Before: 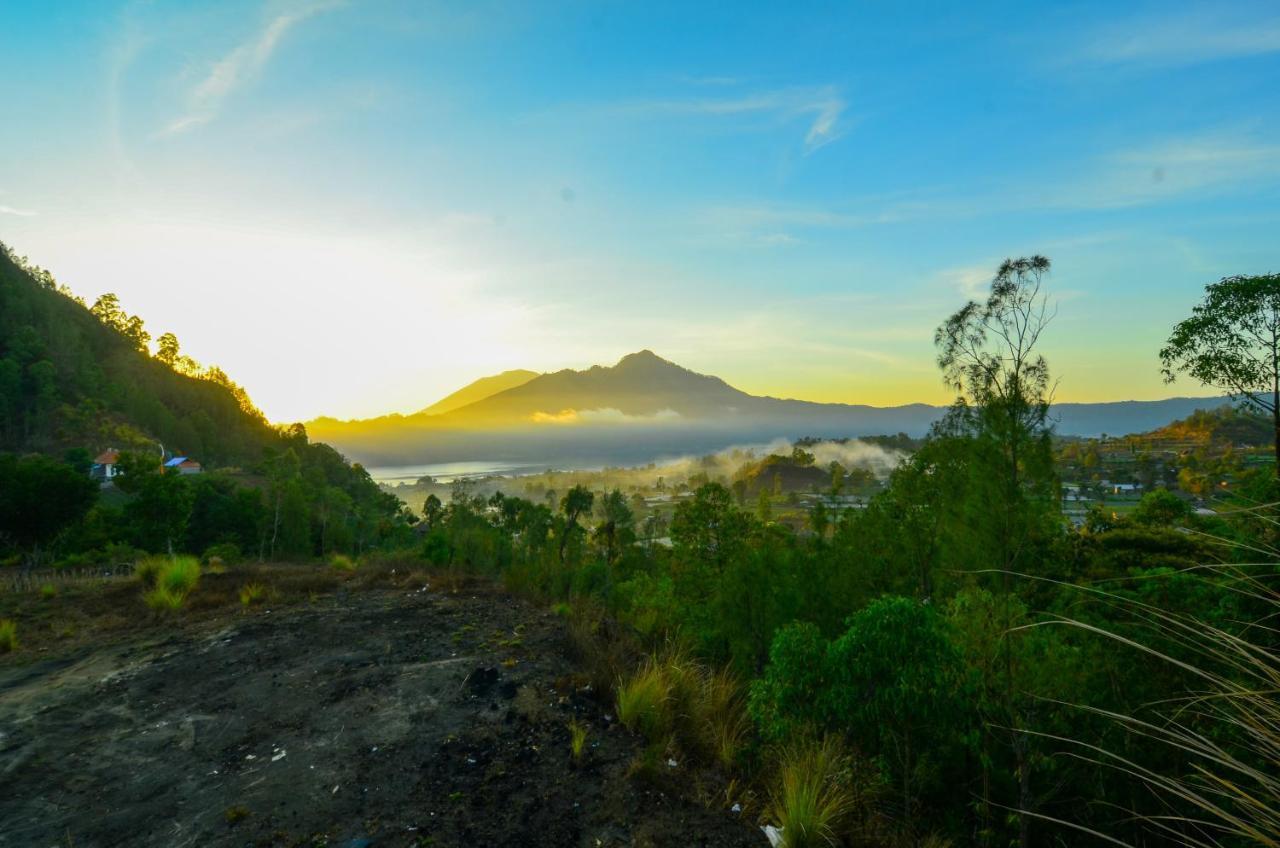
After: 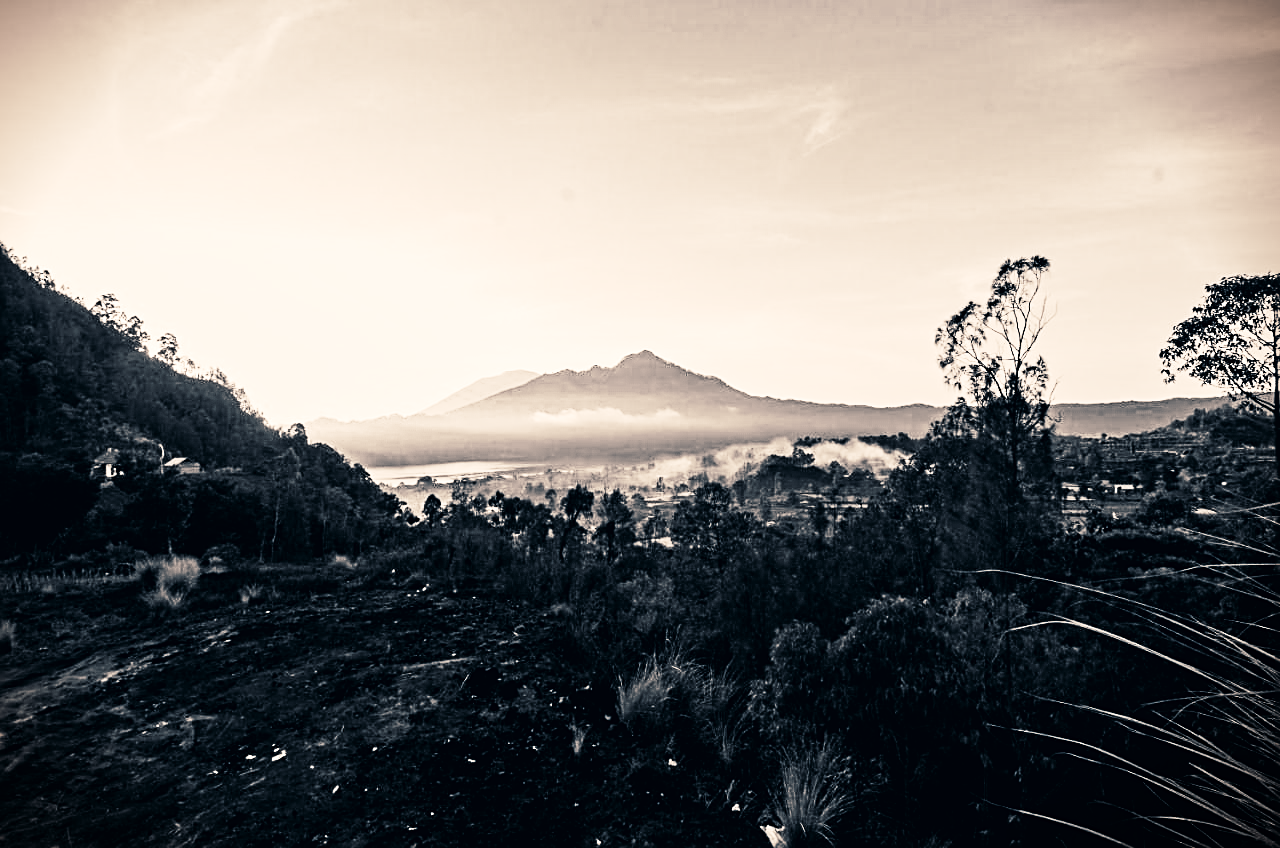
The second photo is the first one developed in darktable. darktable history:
sharpen: on, module defaults
split-toning: on, module defaults | blend: blend mode overlay, opacity 85%; mask: uniform (no mask)
monochrome: a 32, b 64, size 2.3
denoise (profiled): strength 1.536, central pixel weight 0, a [-1, 0, 0], mode non-local means, y [[0, 0, 0.5 ×5] ×4, [0.5 ×7], [0.5 ×7]], fix various bugs in algorithm false, upgrade profiled transform false, color mode RGB, compensate highlight preservation false | blend: blend mode color, opacity 100%; mask: uniform (no mask)
tone curve: curves: ch0 [(0, 0) (0.082, 0.02) (0.129, 0.078) (0.275, 0.301) (0.67, 0.809) (1, 1)], color space Lab, linked channels
vignetting: fall-off start 97.23%, saturation -0.024, center (-0.033, -0.042), width/height ratio 1.179, unbound false
contrast equalizer: y [[0.5, 0.501, 0.525, 0.597, 0.58, 0.514], [0.5 ×6], [0.5 ×6], [0 ×6], [0 ×6]]
color correction: highlights a* 10.32, highlights b* 14.66, shadows a* -9.59, shadows b* -15.02
velvia: on, module defaults
